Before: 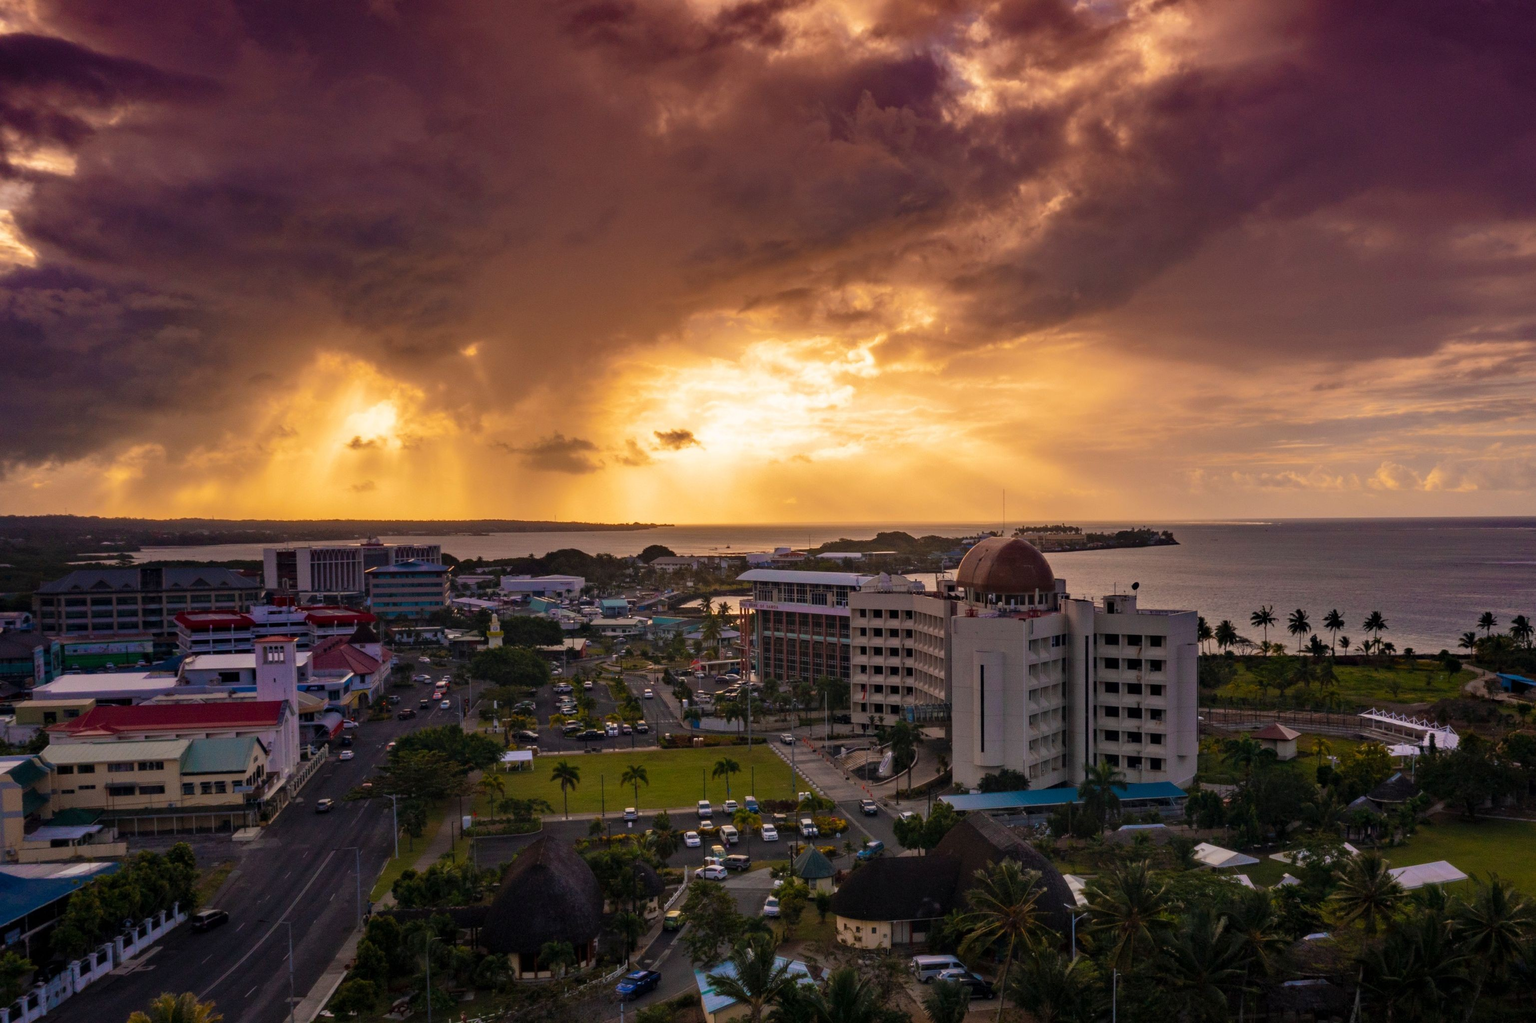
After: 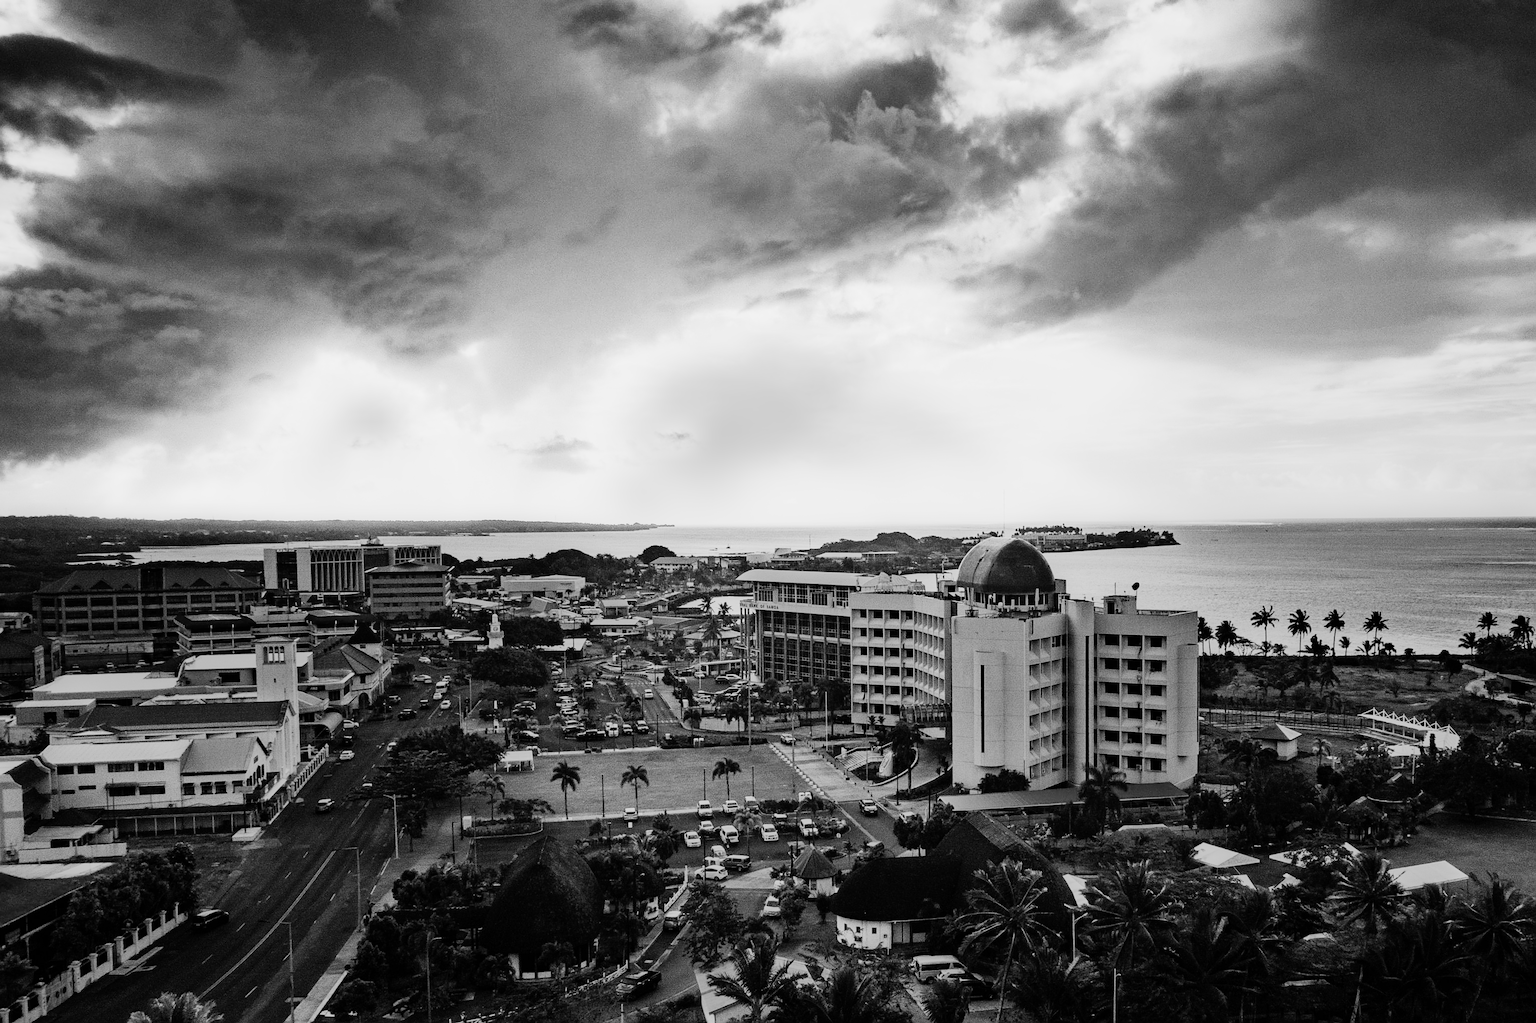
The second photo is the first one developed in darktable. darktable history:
exposure: black level correction 0, exposure 1.1 EV, compensate exposure bias true, compensate highlight preservation false
monochrome: a 79.32, b 81.83, size 1.1
sharpen: on, module defaults
rgb curve: curves: ch0 [(0, 0) (0.21, 0.15) (0.24, 0.21) (0.5, 0.75) (0.75, 0.96) (0.89, 0.99) (1, 1)]; ch1 [(0, 0.02) (0.21, 0.13) (0.25, 0.2) (0.5, 0.67) (0.75, 0.9) (0.89, 0.97) (1, 1)]; ch2 [(0, 0.02) (0.21, 0.13) (0.25, 0.2) (0.5, 0.67) (0.75, 0.9) (0.89, 0.97) (1, 1)], compensate middle gray true
